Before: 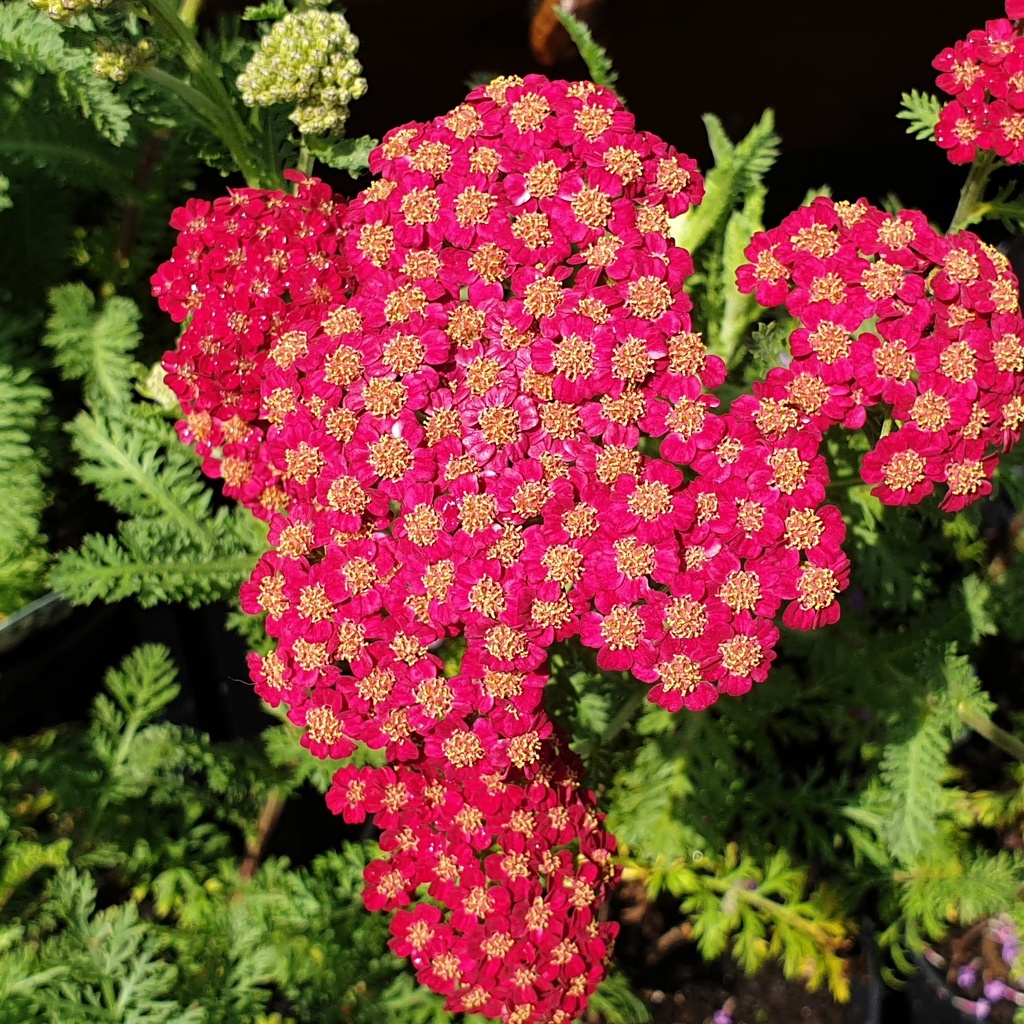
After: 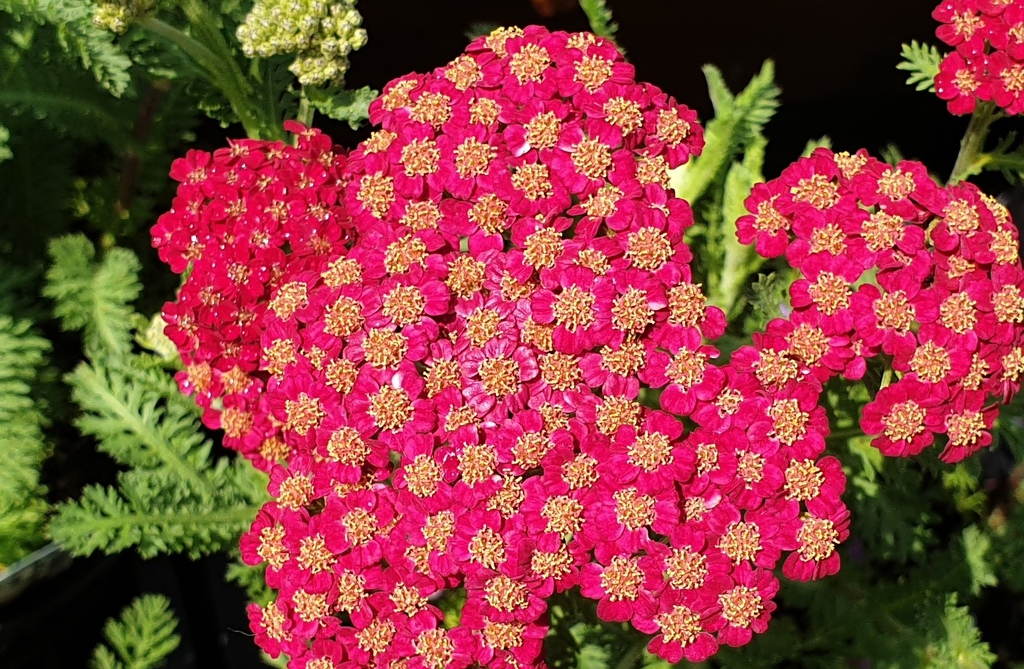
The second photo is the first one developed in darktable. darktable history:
crop and rotate: top 4.841%, bottom 29.796%
